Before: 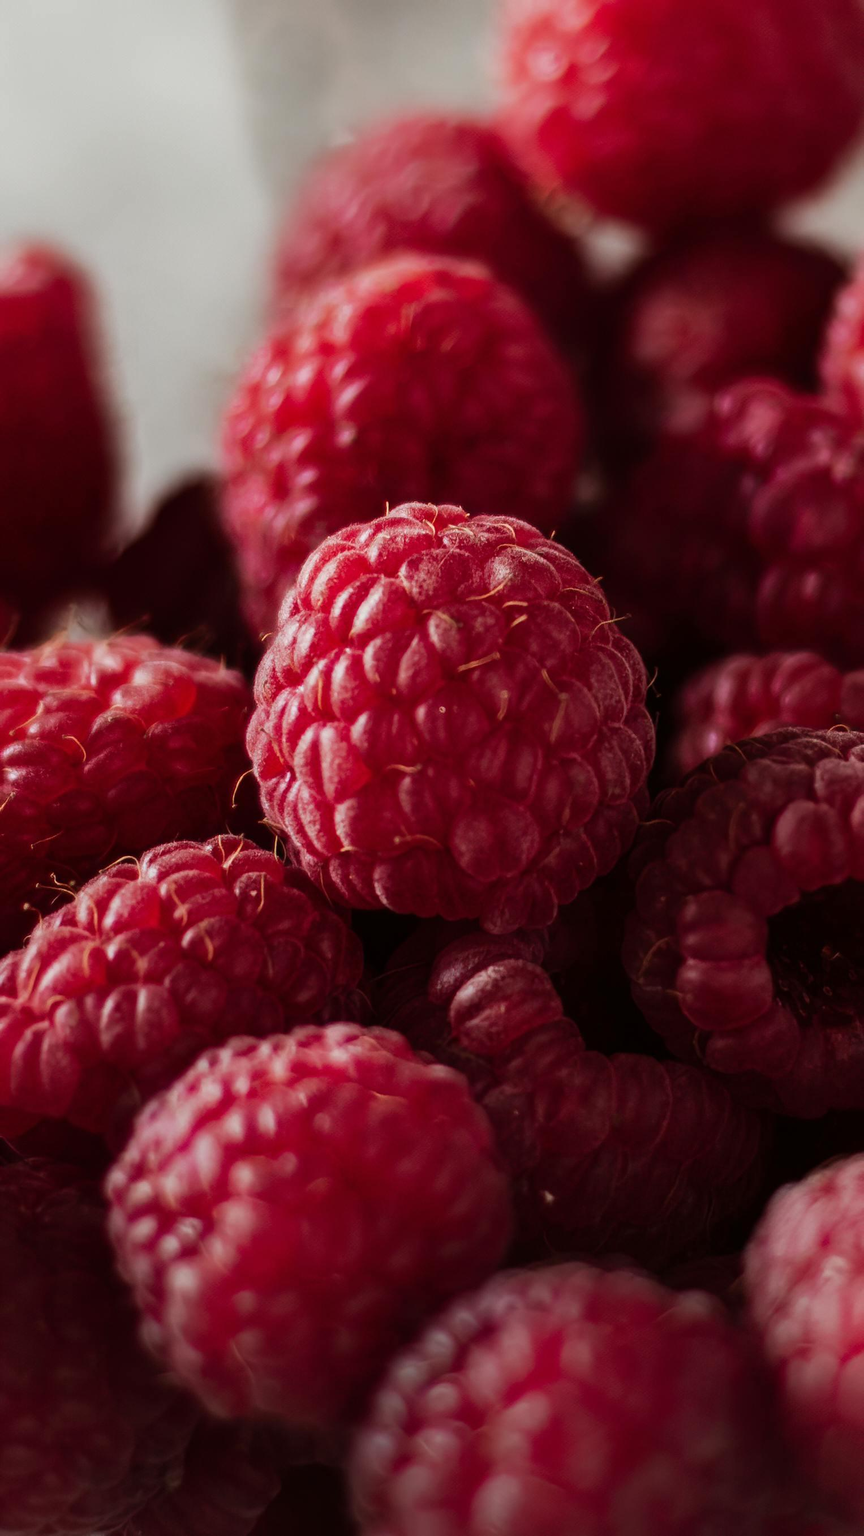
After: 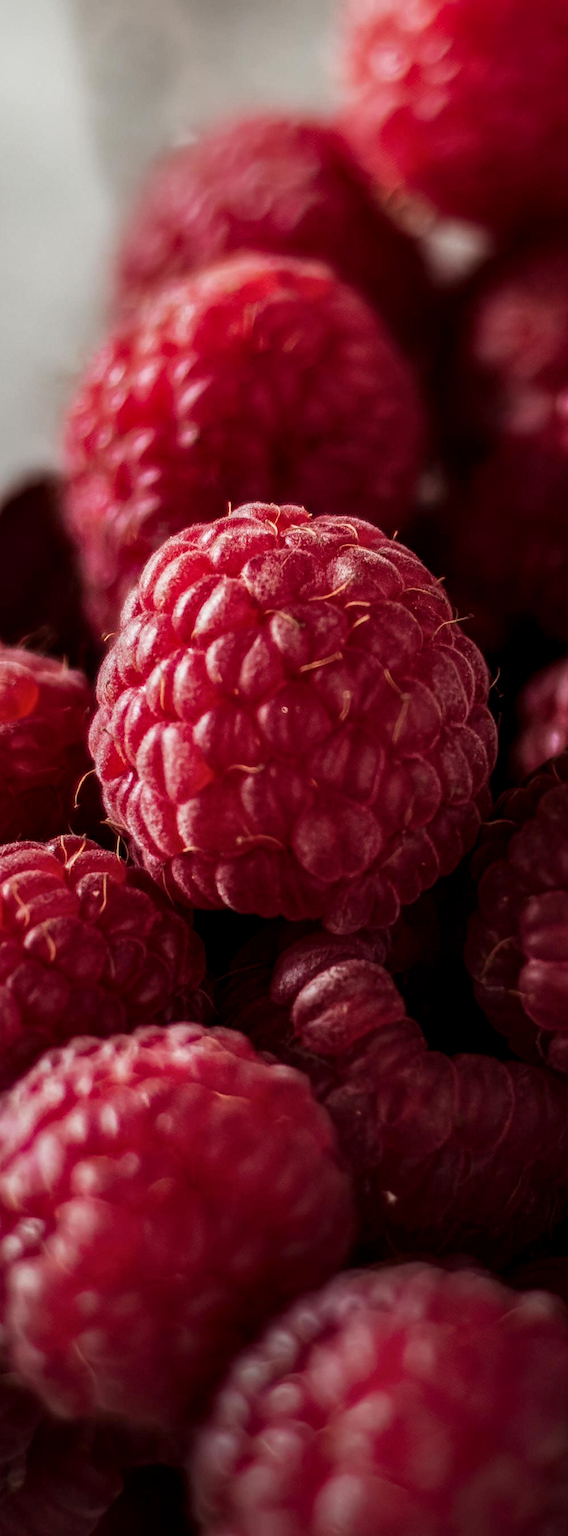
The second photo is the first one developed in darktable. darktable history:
local contrast: detail 130%
crop and rotate: left 18.325%, right 15.824%
